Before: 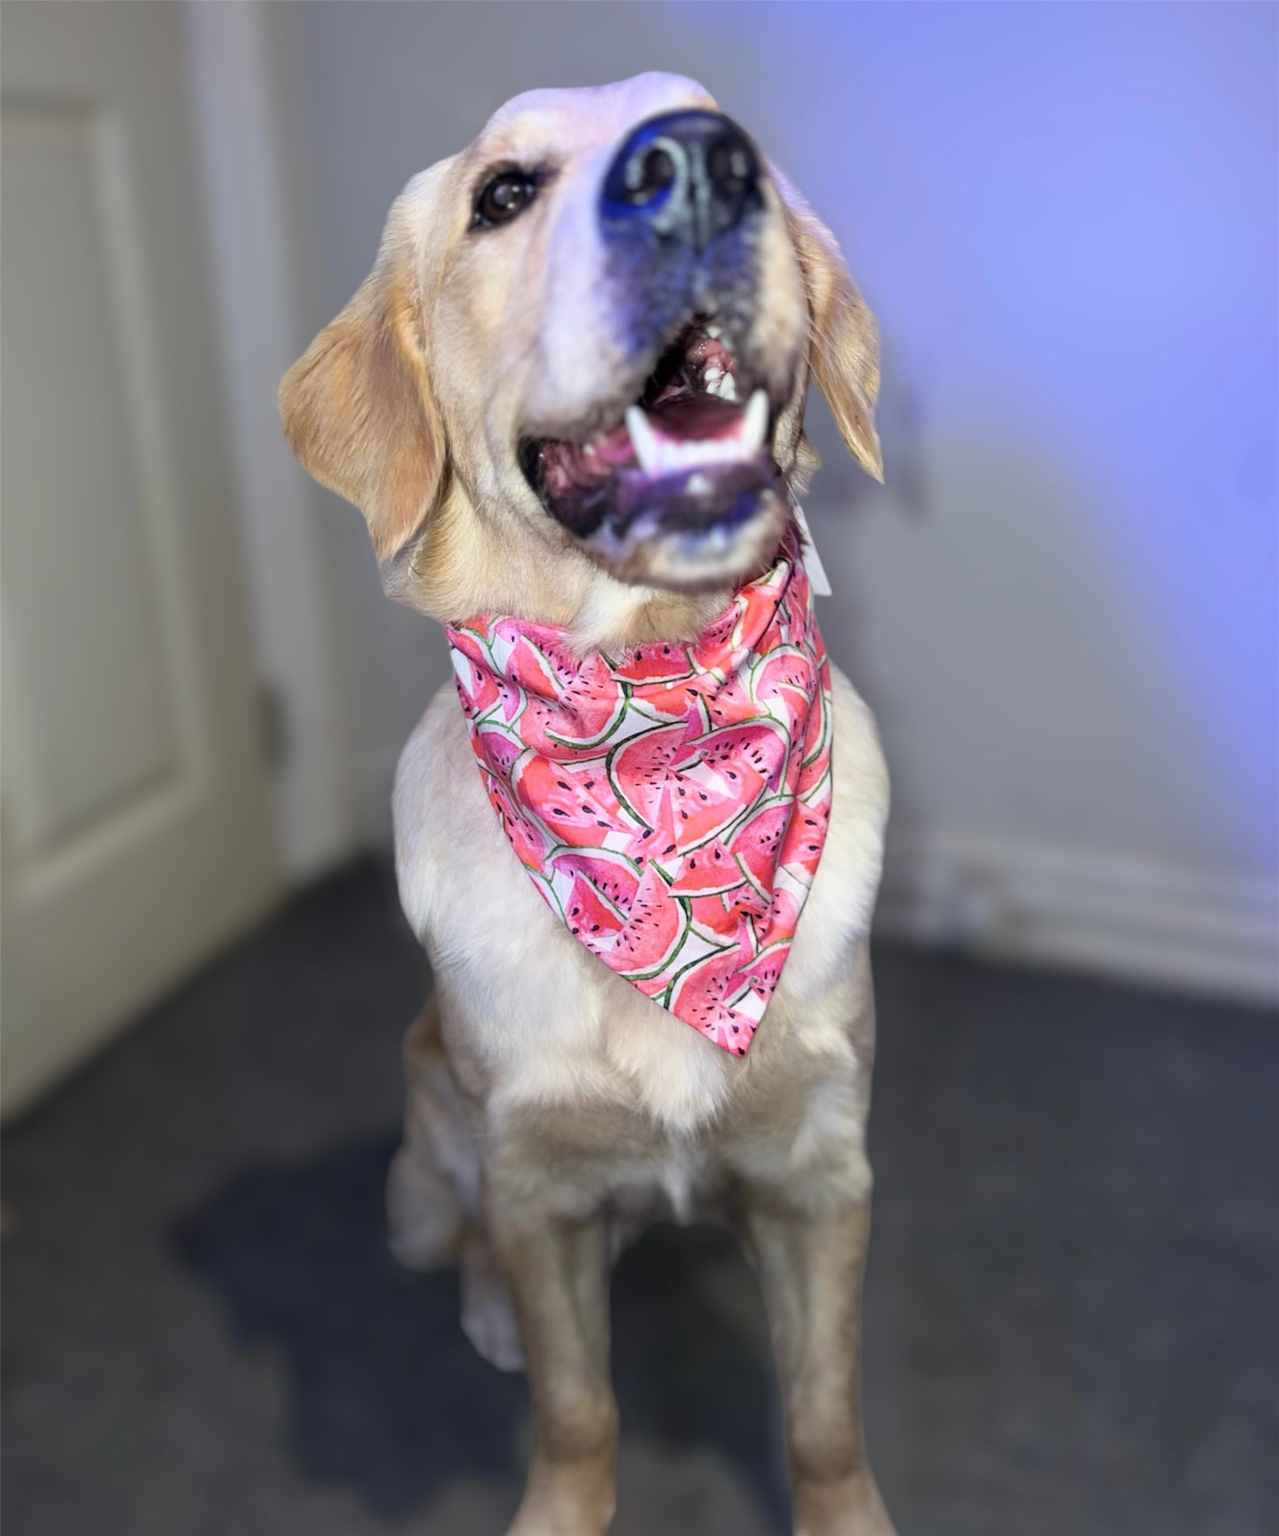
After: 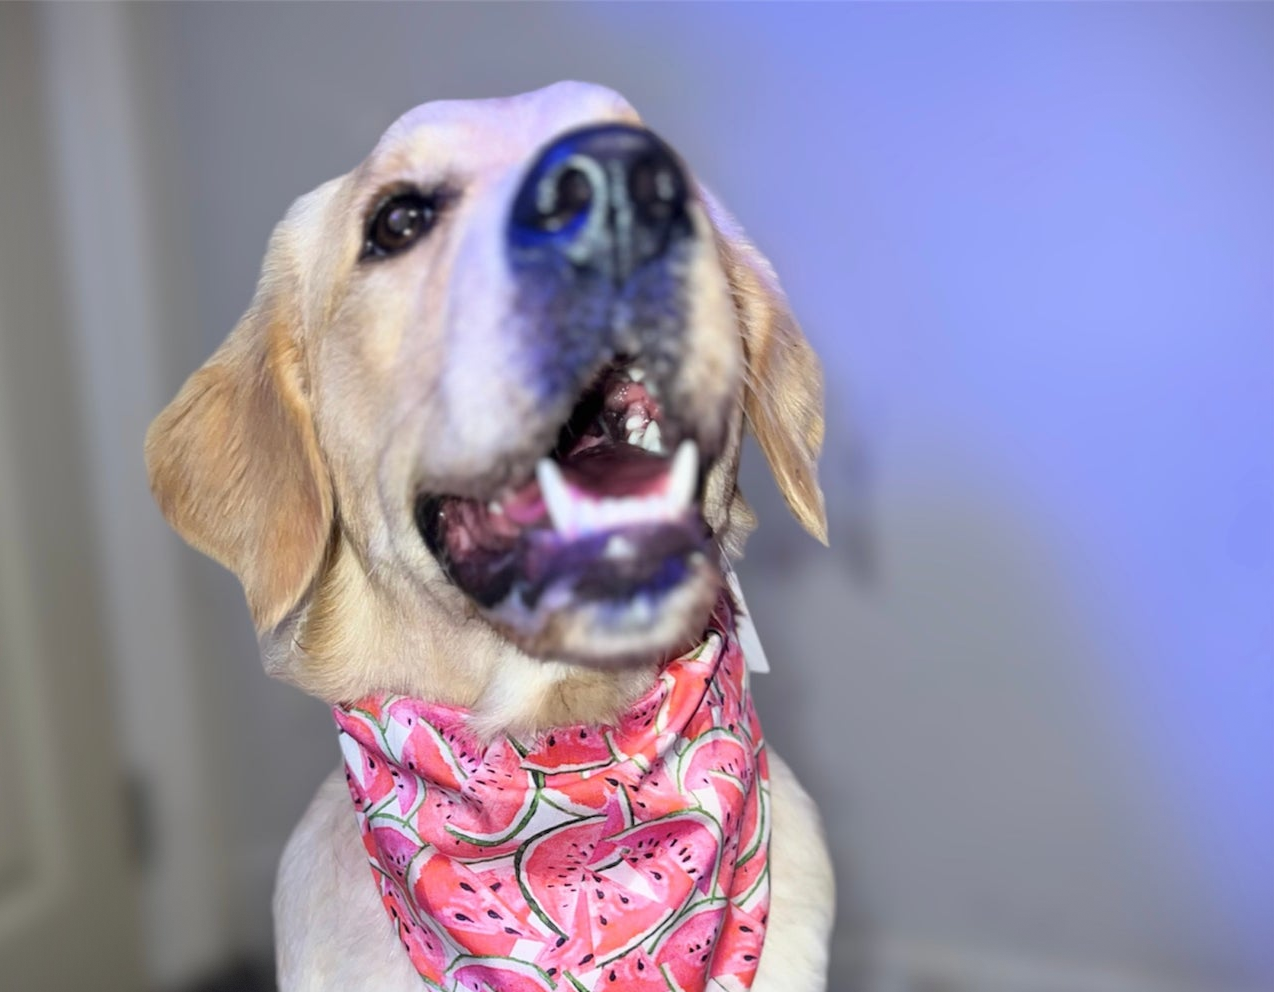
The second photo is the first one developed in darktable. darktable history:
vignetting: fall-off start 100%, fall-off radius 71%, brightness -0.434, saturation -0.2, width/height ratio 1.178, dithering 8-bit output, unbound false
crop and rotate: left 11.812%, bottom 42.776%
